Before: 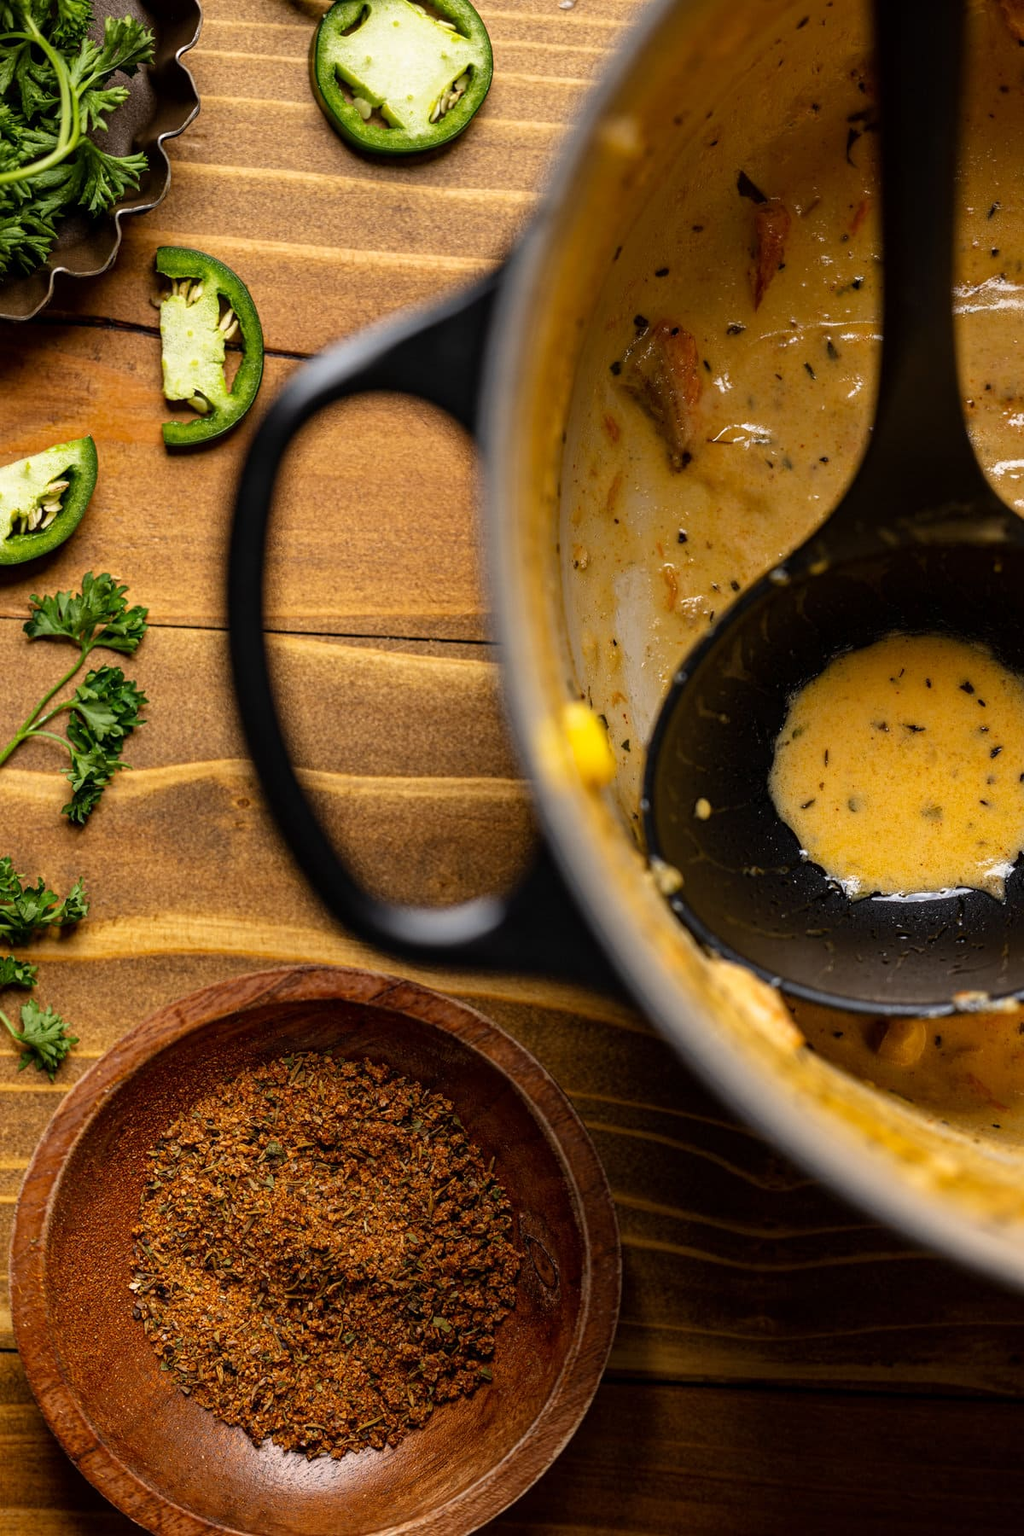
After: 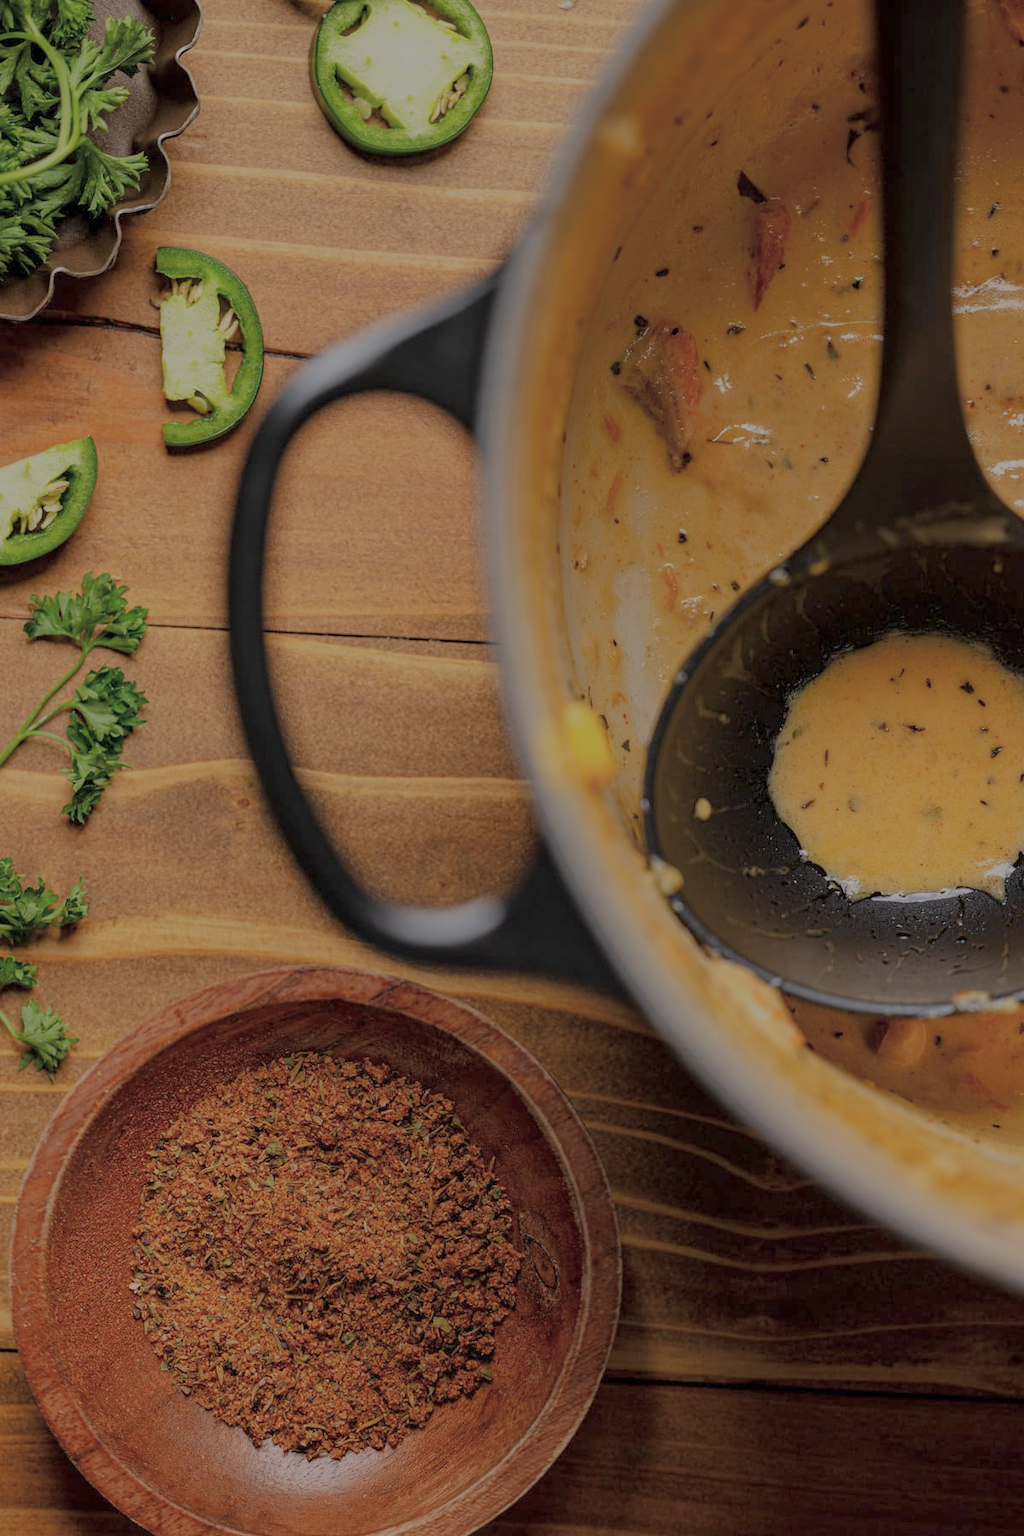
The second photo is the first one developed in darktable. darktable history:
filmic rgb: black relative exposure -15.88 EV, white relative exposure 7.98 EV, hardness 4.17, latitude 49.27%, contrast 0.5
